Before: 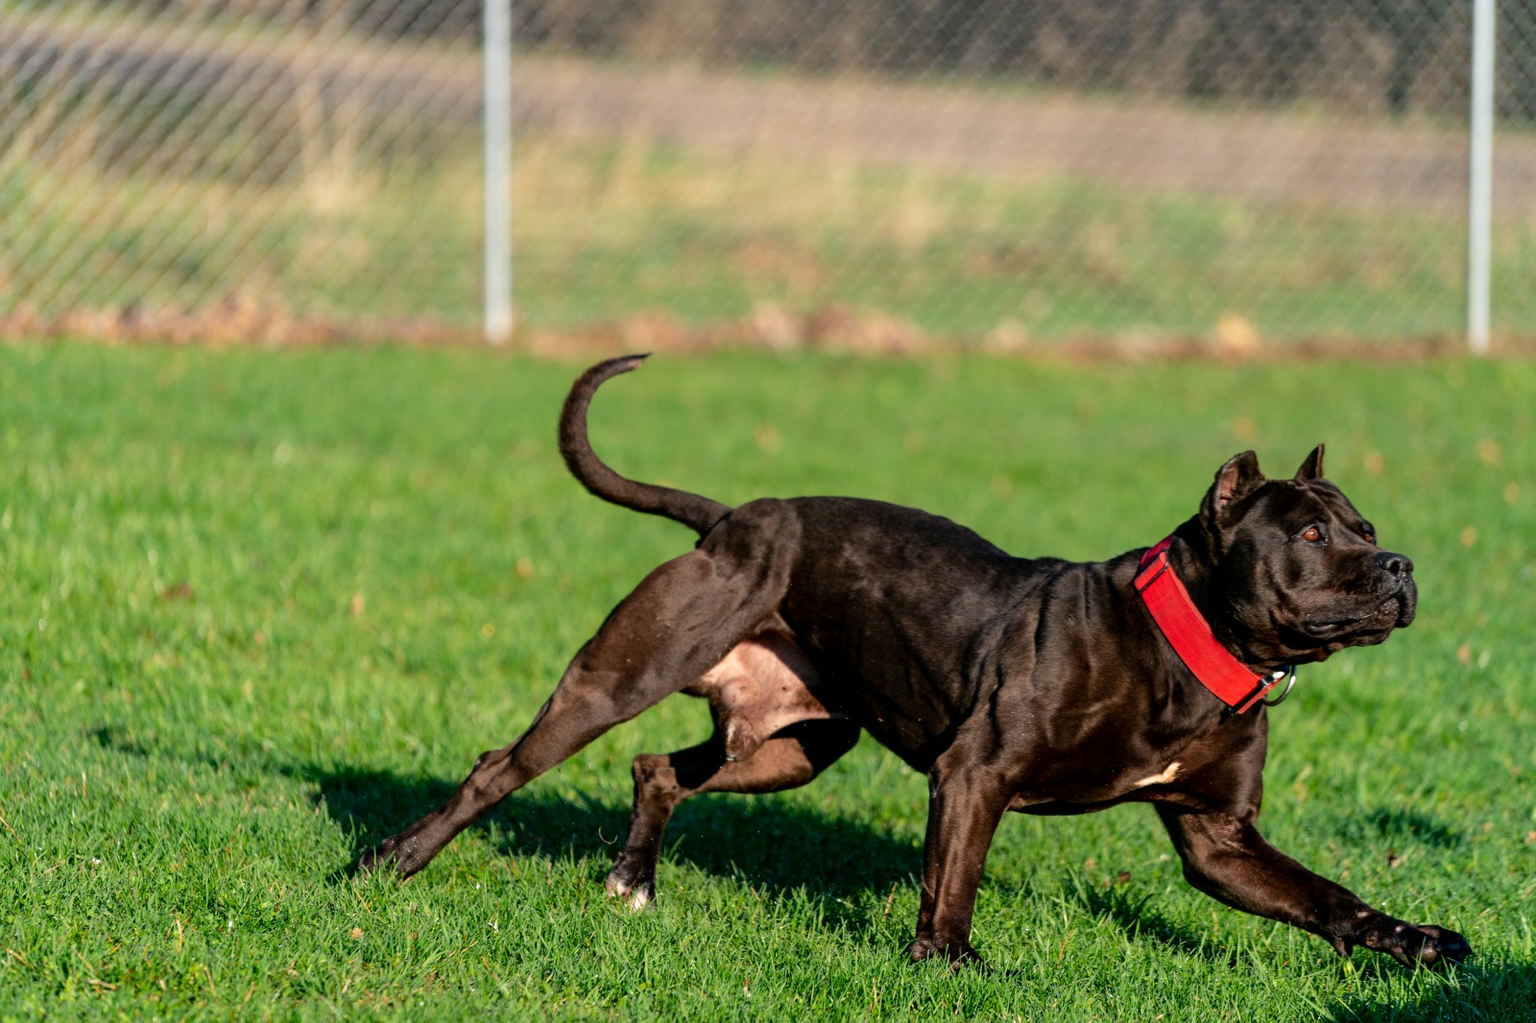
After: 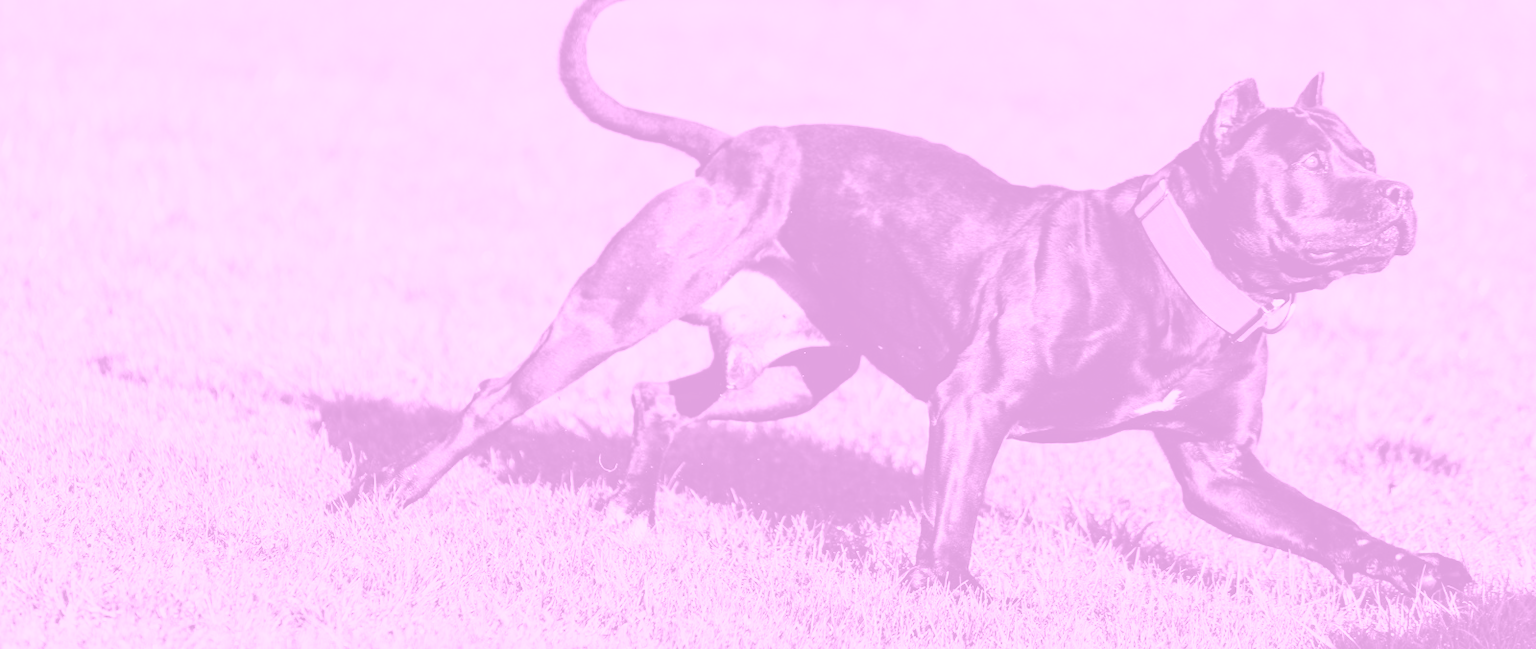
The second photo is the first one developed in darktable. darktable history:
contrast brightness saturation: contrast 0.13, brightness -0.24, saturation 0.14
crop and rotate: top 36.435%
exposure: black level correction -0.041, exposure 0.064 EV, compensate highlight preservation false
colorize: hue 331.2°, saturation 75%, source mix 30.28%, lightness 70.52%, version 1
base curve: curves: ch0 [(0, 0) (0.028, 0.03) (0.105, 0.232) (0.387, 0.748) (0.754, 0.968) (1, 1)], fusion 1, exposure shift 0.576, preserve colors none
